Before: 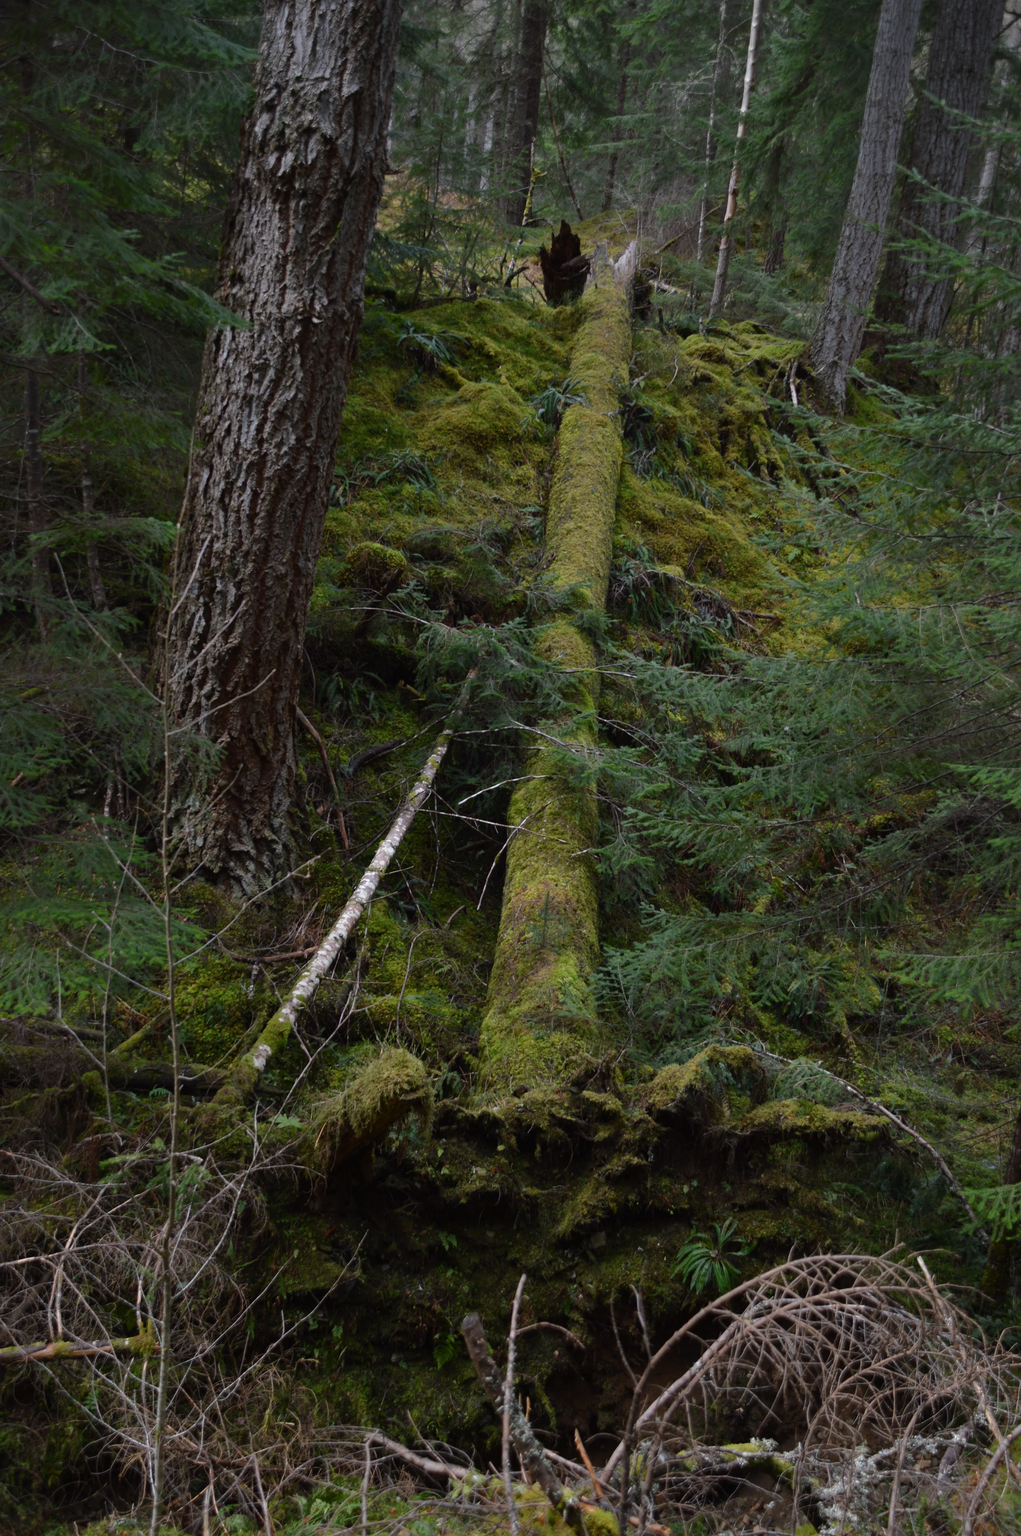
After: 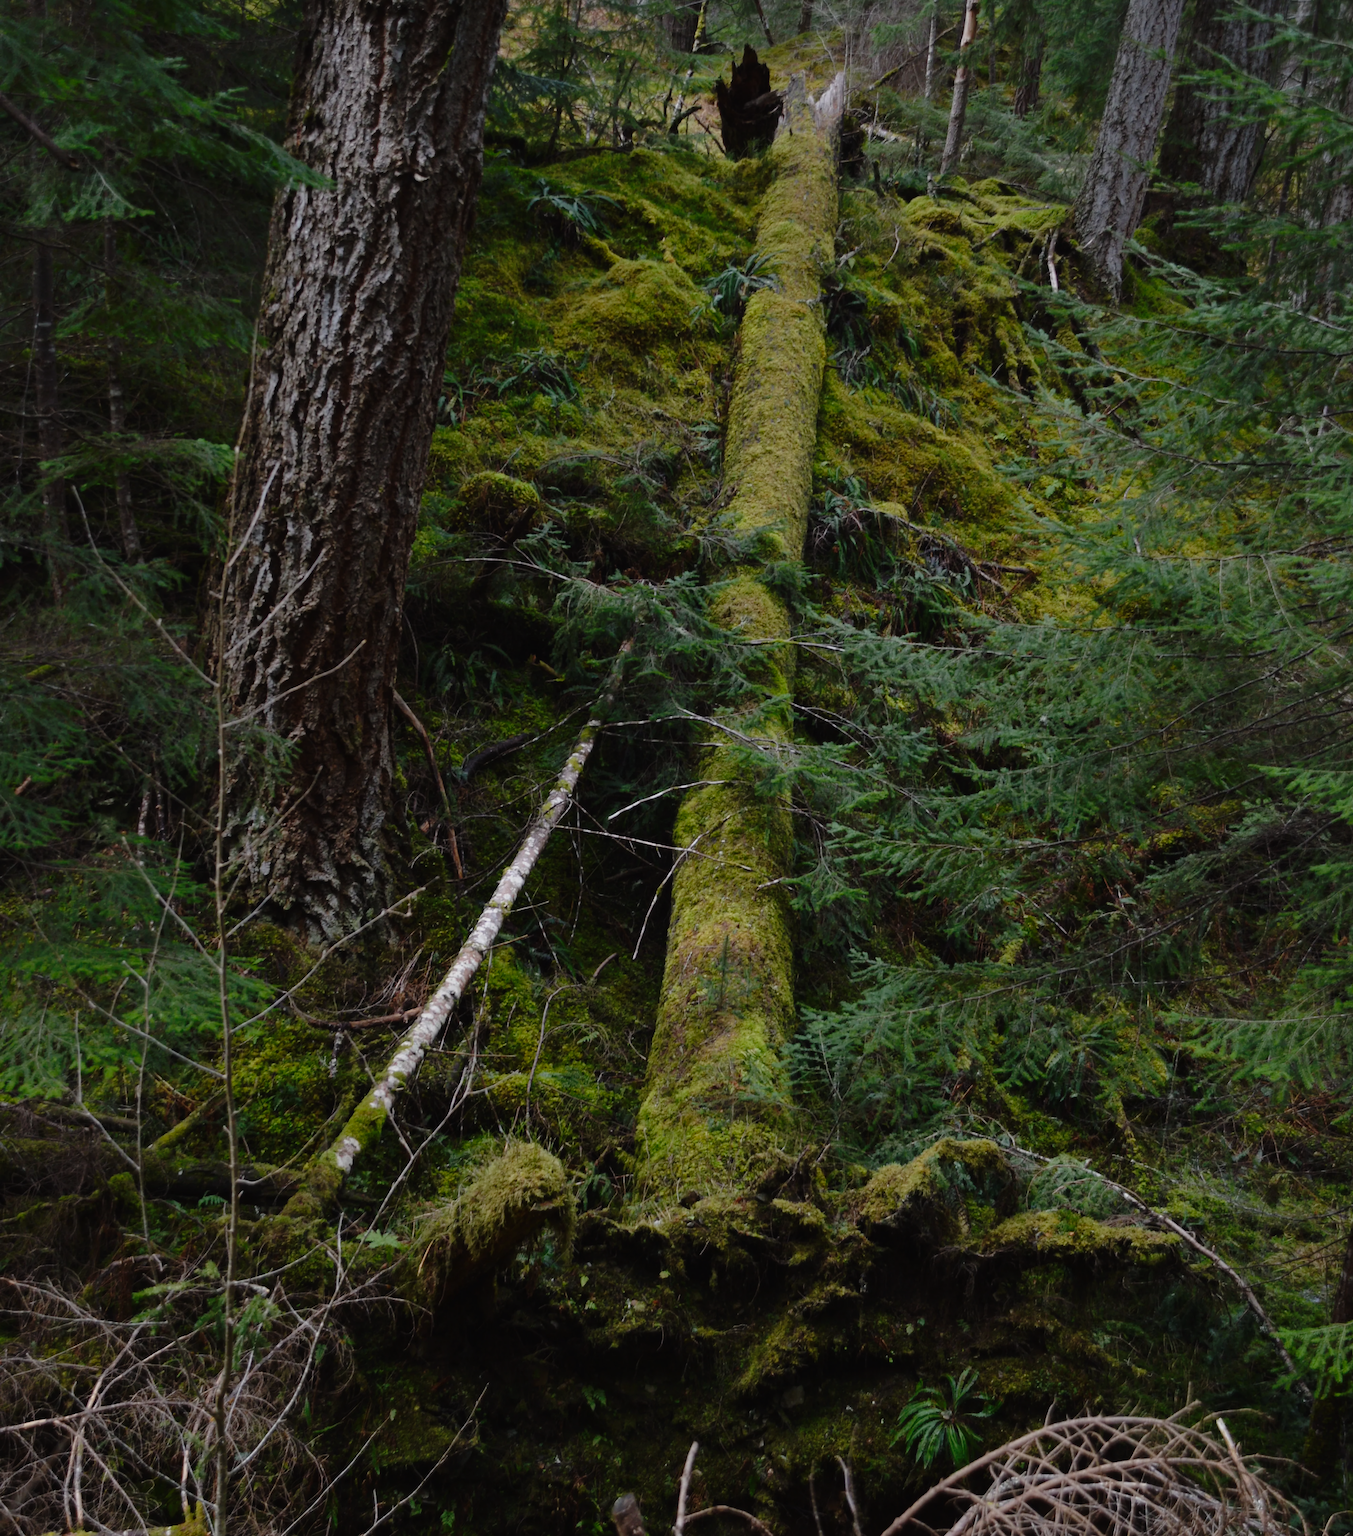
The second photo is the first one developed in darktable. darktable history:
tone curve: curves: ch0 [(0, 0.009) (0.105, 0.069) (0.195, 0.154) (0.289, 0.278) (0.384, 0.391) (0.513, 0.53) (0.66, 0.667) (0.895, 0.863) (1, 0.919)]; ch1 [(0, 0) (0.161, 0.092) (0.35, 0.33) (0.403, 0.395) (0.456, 0.469) (0.502, 0.499) (0.519, 0.514) (0.576, 0.587) (0.642, 0.645) (0.701, 0.742) (1, 0.942)]; ch2 [(0, 0) (0.371, 0.362) (0.437, 0.437) (0.501, 0.5) (0.53, 0.528) (0.569, 0.551) (0.619, 0.58) (0.883, 0.752) (1, 0.929)], preserve colors none
crop and rotate: top 12.158%, bottom 12.4%
